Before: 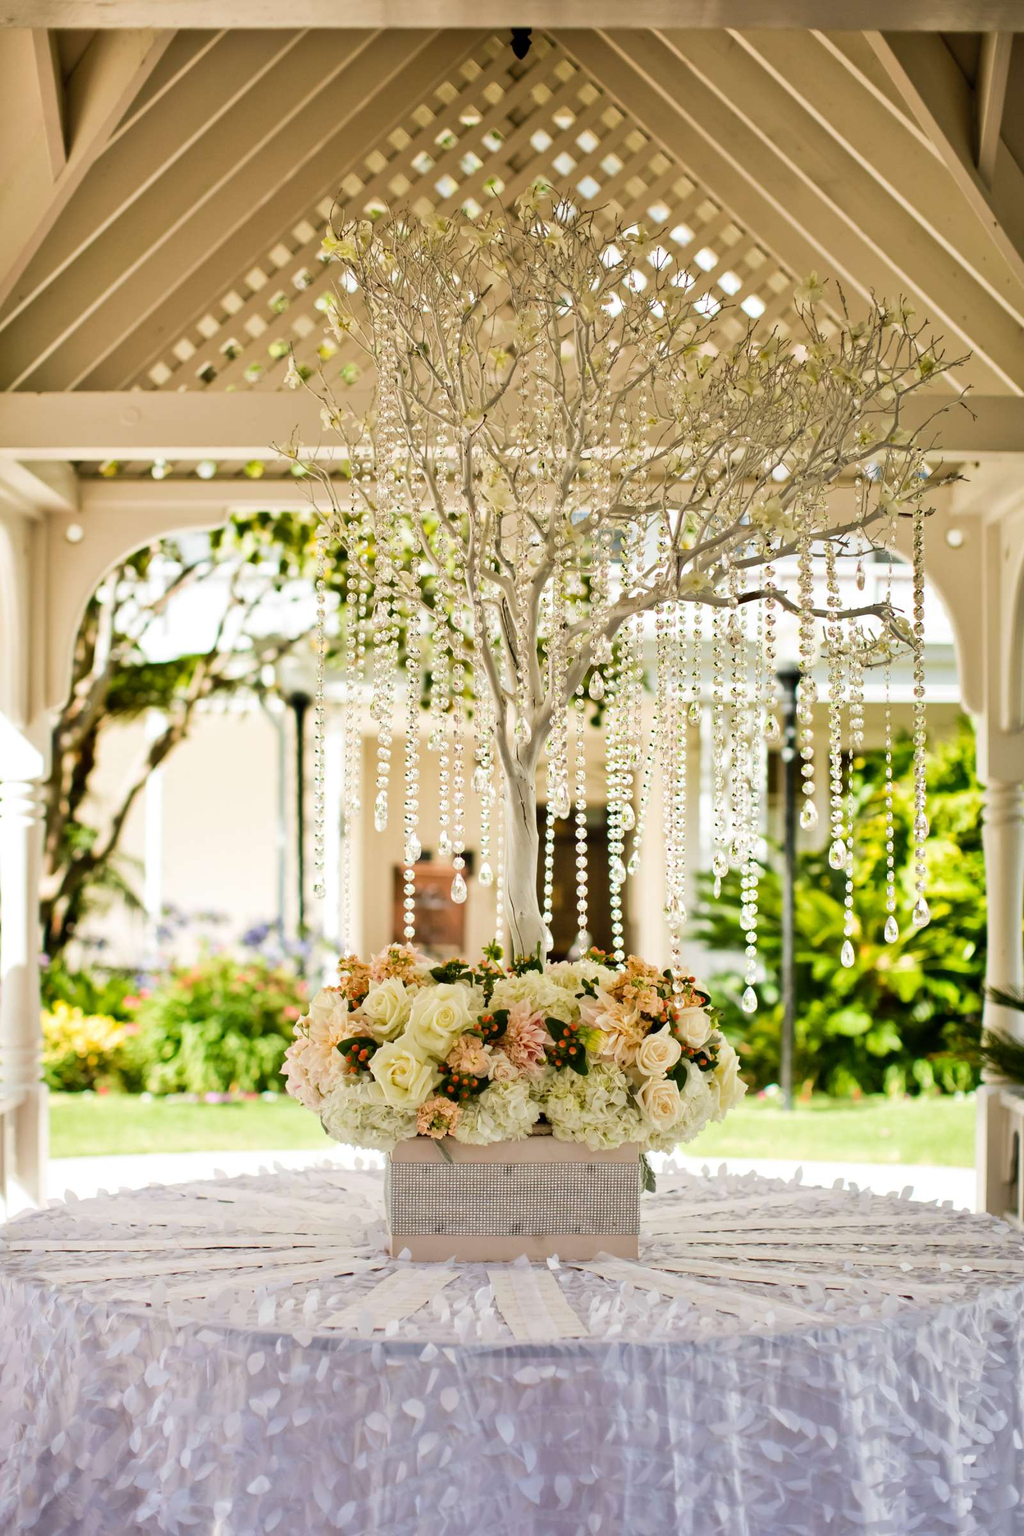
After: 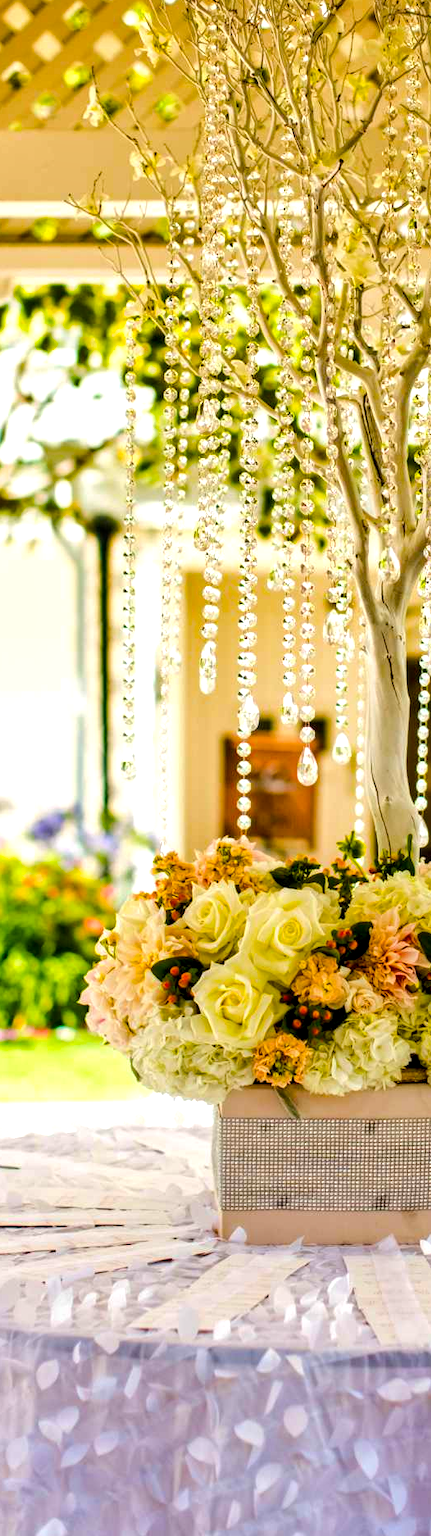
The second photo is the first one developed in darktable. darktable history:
color balance rgb: linear chroma grading › shadows 10.327%, linear chroma grading › highlights 10.135%, linear chroma grading › global chroma 15.224%, linear chroma grading › mid-tones 14.8%, perceptual saturation grading › global saturation 25.779%, perceptual brilliance grading › highlights 6.595%, perceptual brilliance grading › mid-tones 17.221%, perceptual brilliance grading › shadows -5.58%, global vibrance 20%
crop and rotate: left 21.476%, top 18.893%, right 45.573%, bottom 3.001%
tone equalizer: edges refinement/feathering 500, mask exposure compensation -1.57 EV, preserve details guided filter
local contrast: highlights 21%, detail 150%
levels: white 99.9%, levels [0, 0.498, 1]
